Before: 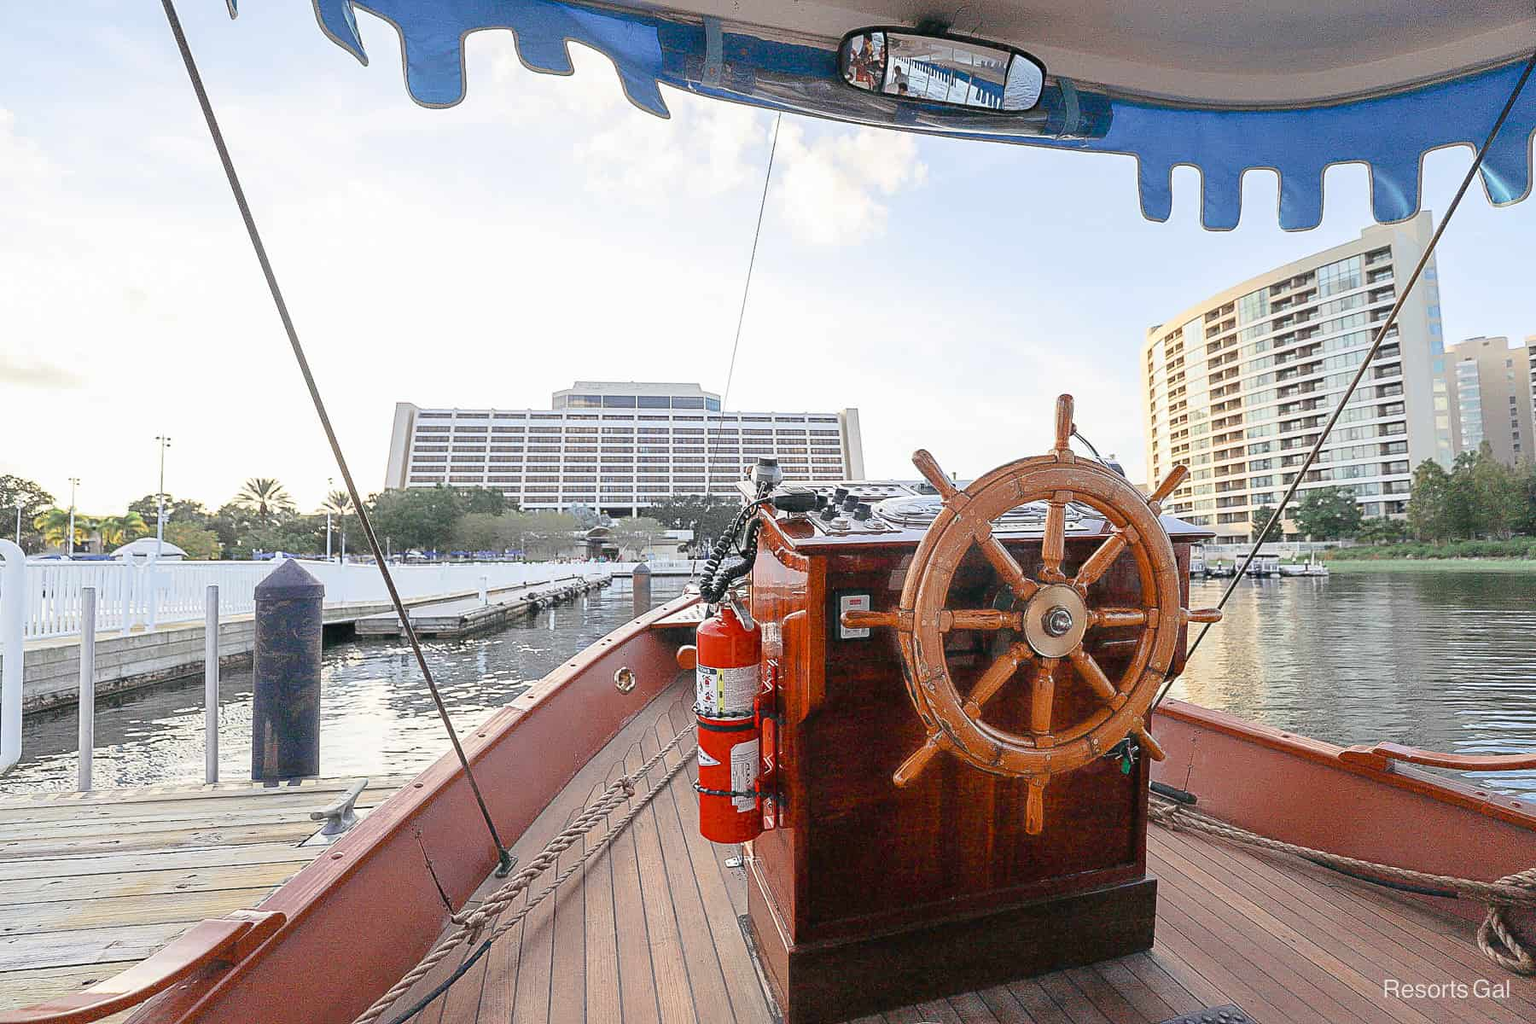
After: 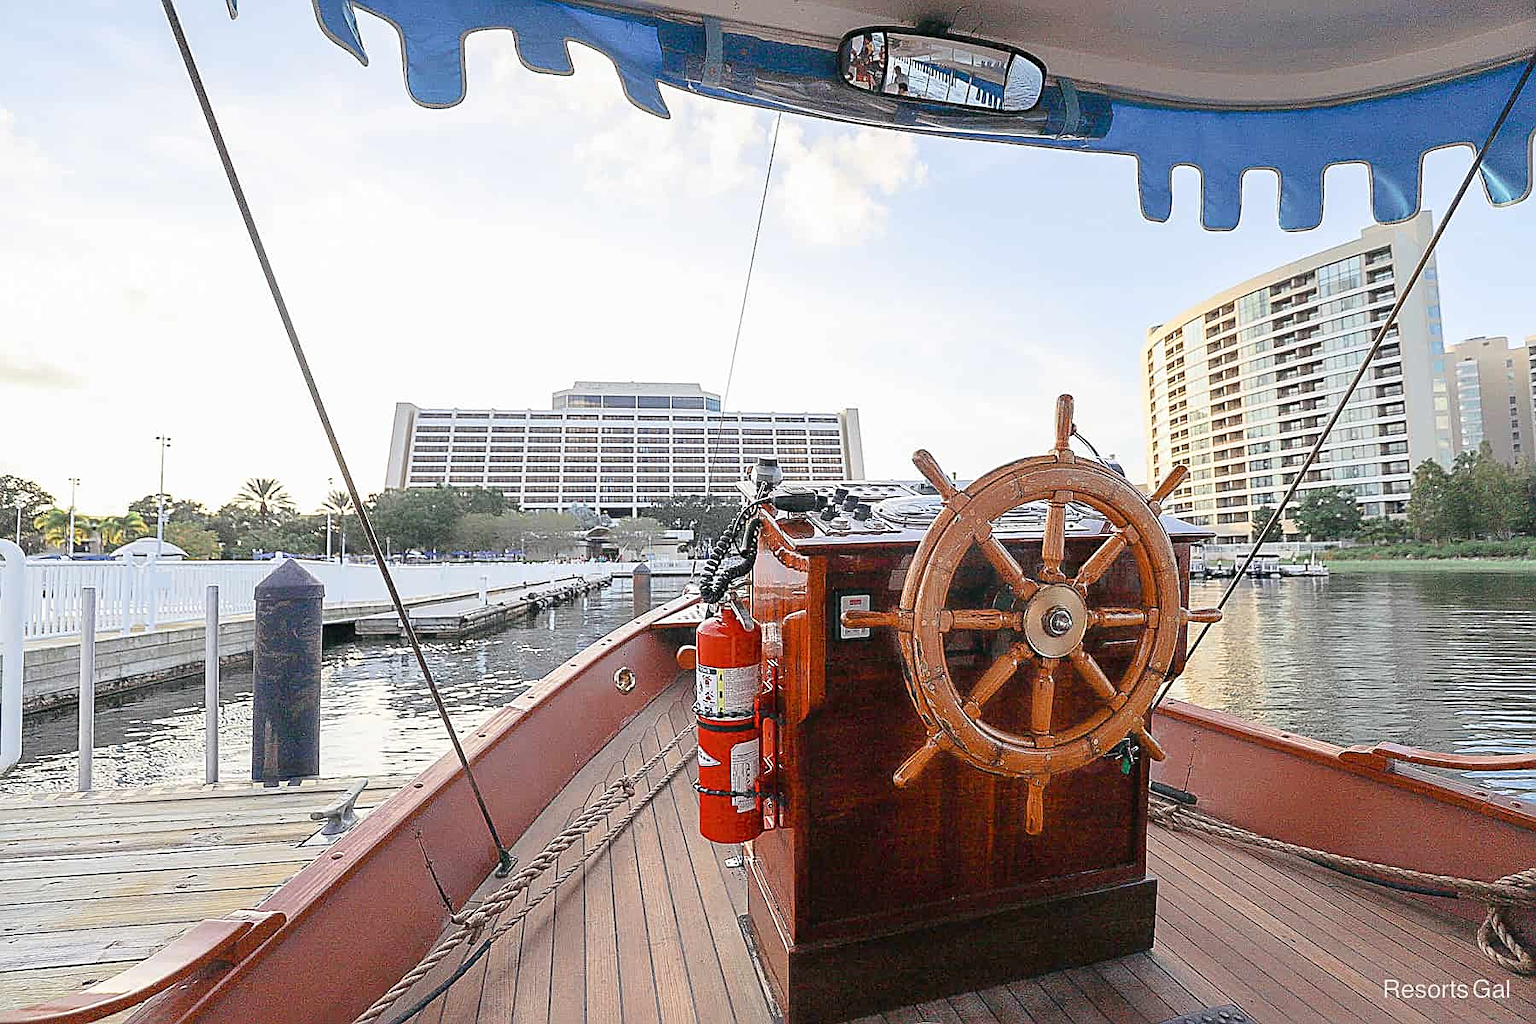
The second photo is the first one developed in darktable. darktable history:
sharpen: on, module defaults
color correction: highlights b* -0.042, saturation 0.98
